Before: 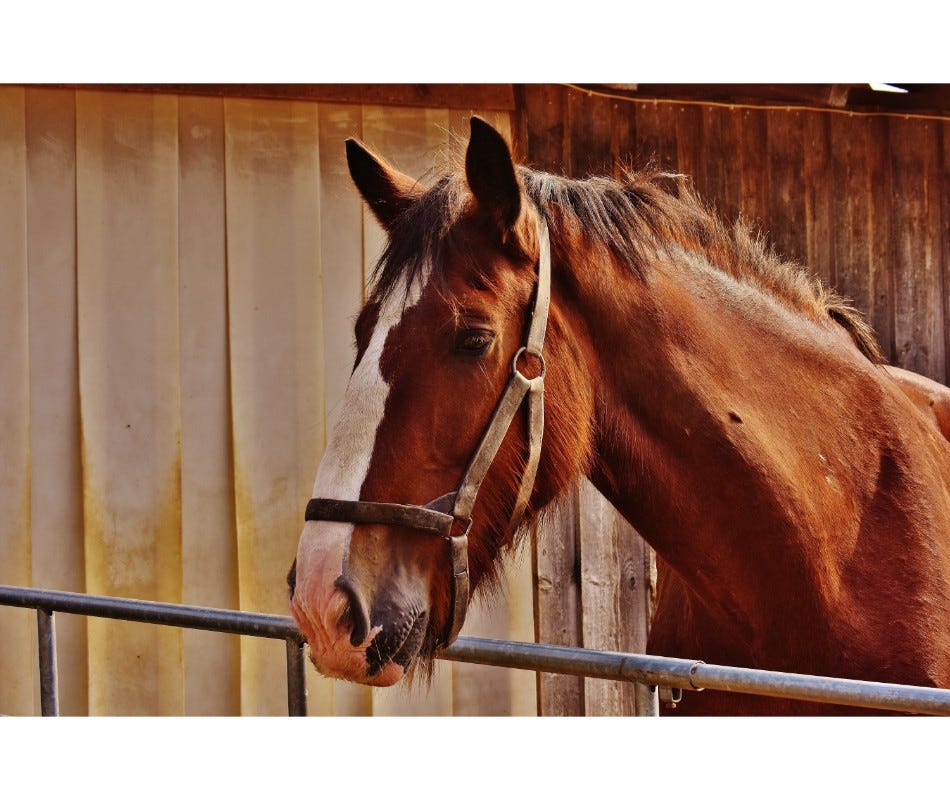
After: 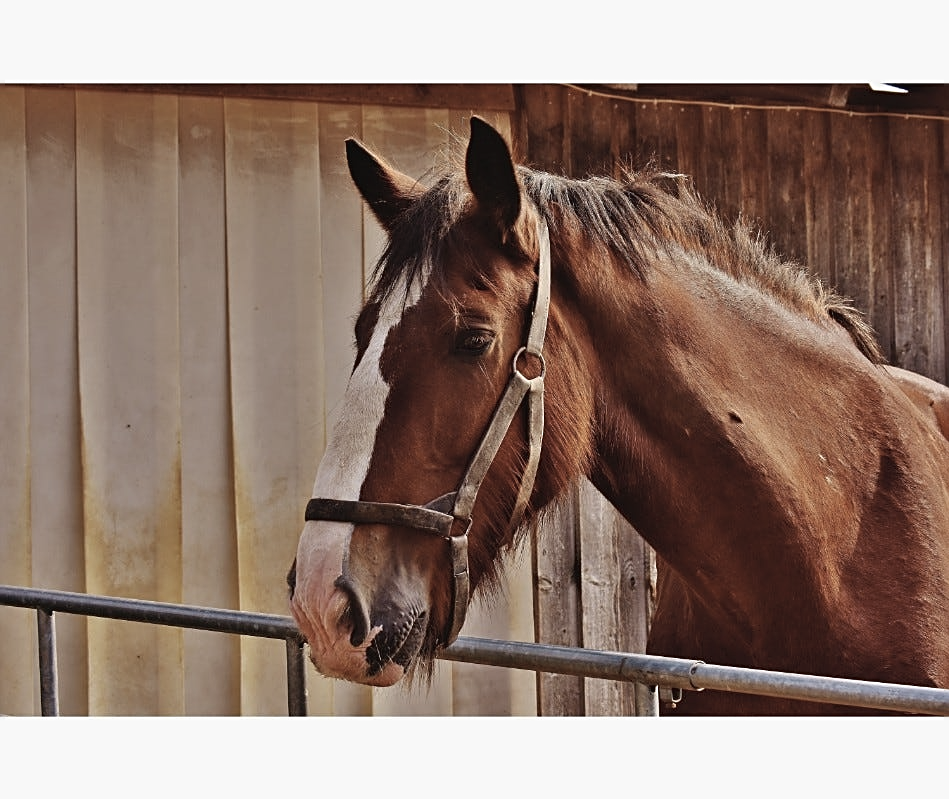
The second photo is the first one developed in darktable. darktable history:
contrast brightness saturation: contrast -0.05, saturation -0.41
sharpen: on, module defaults
